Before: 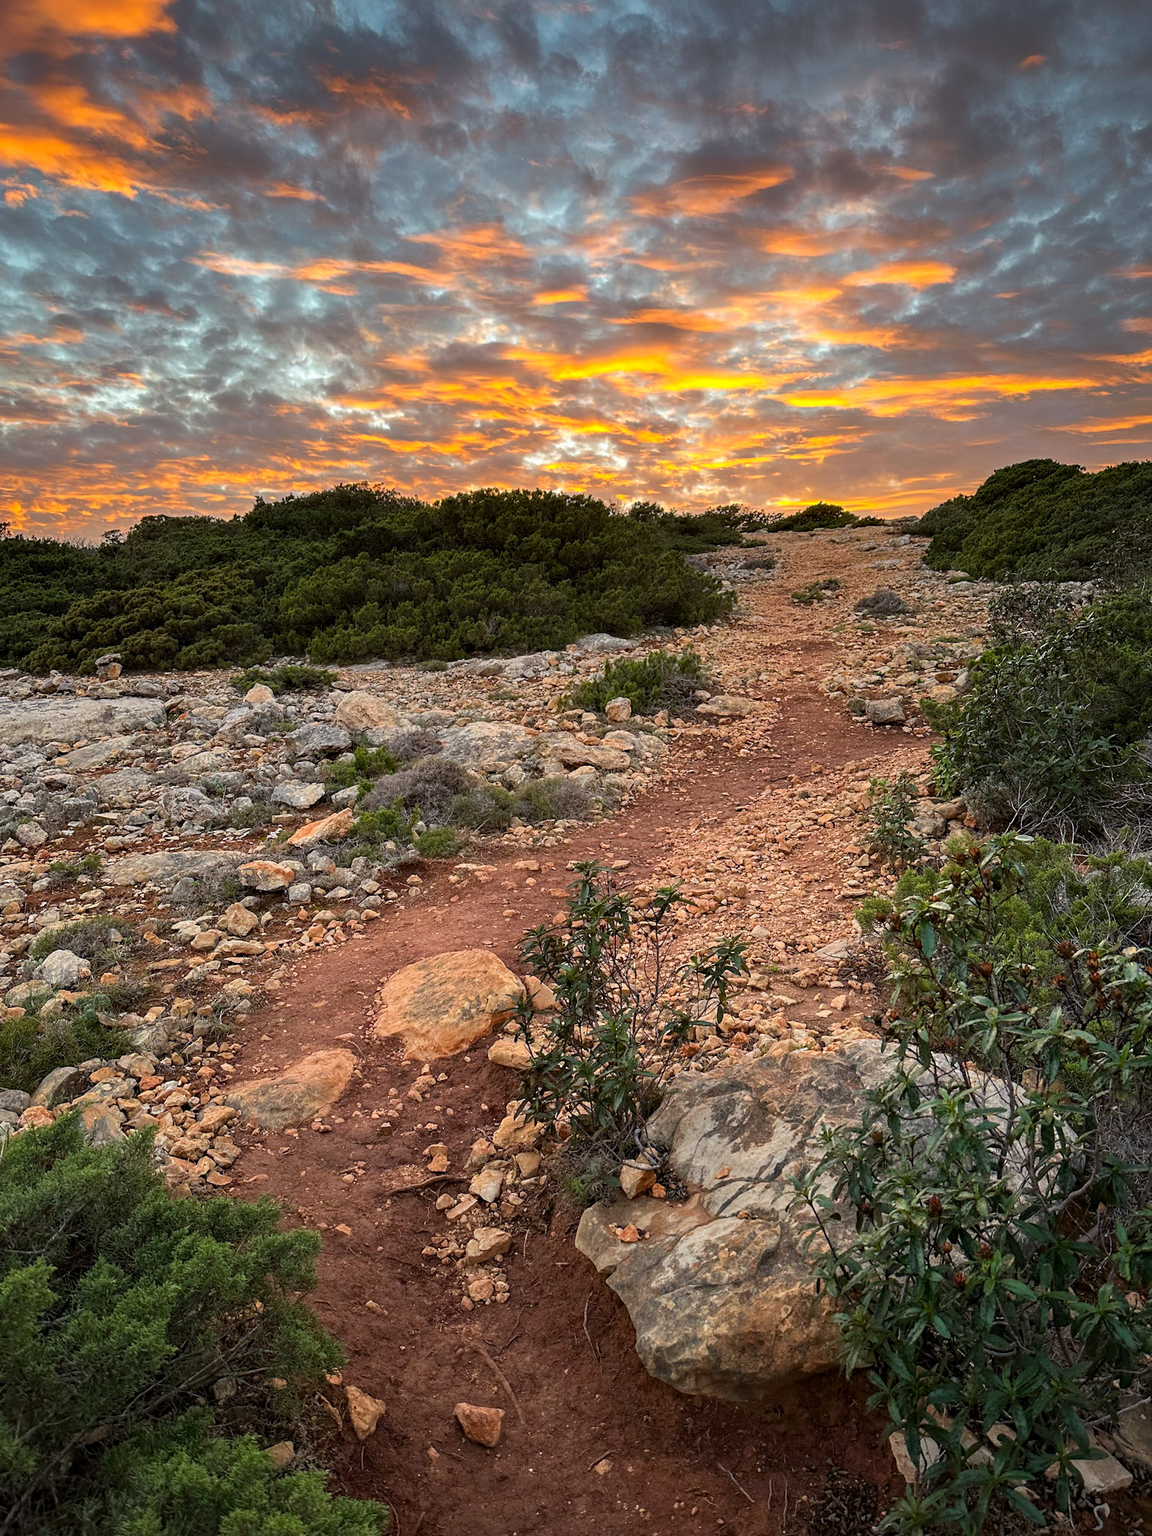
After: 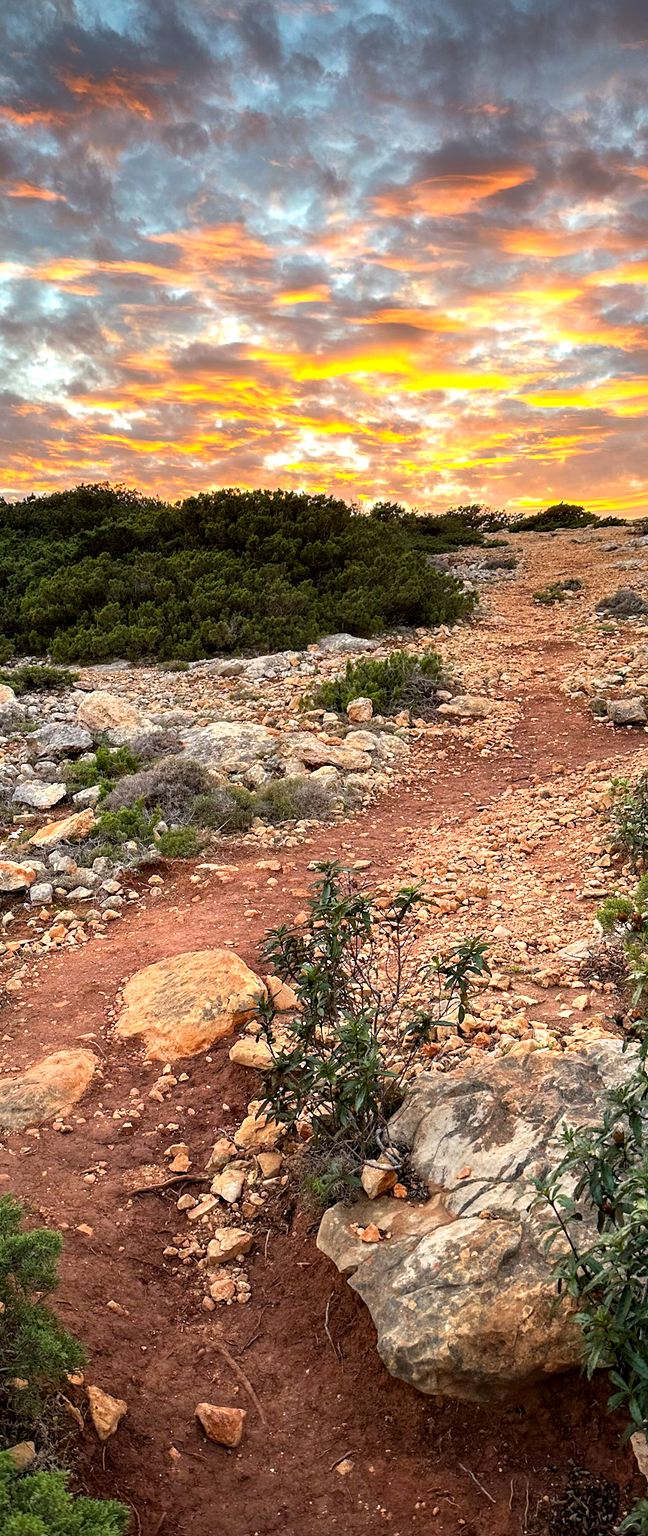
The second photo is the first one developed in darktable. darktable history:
crop and rotate: left 22.516%, right 21.234%
exposure: black level correction 0.031, exposure 0.304 EV
